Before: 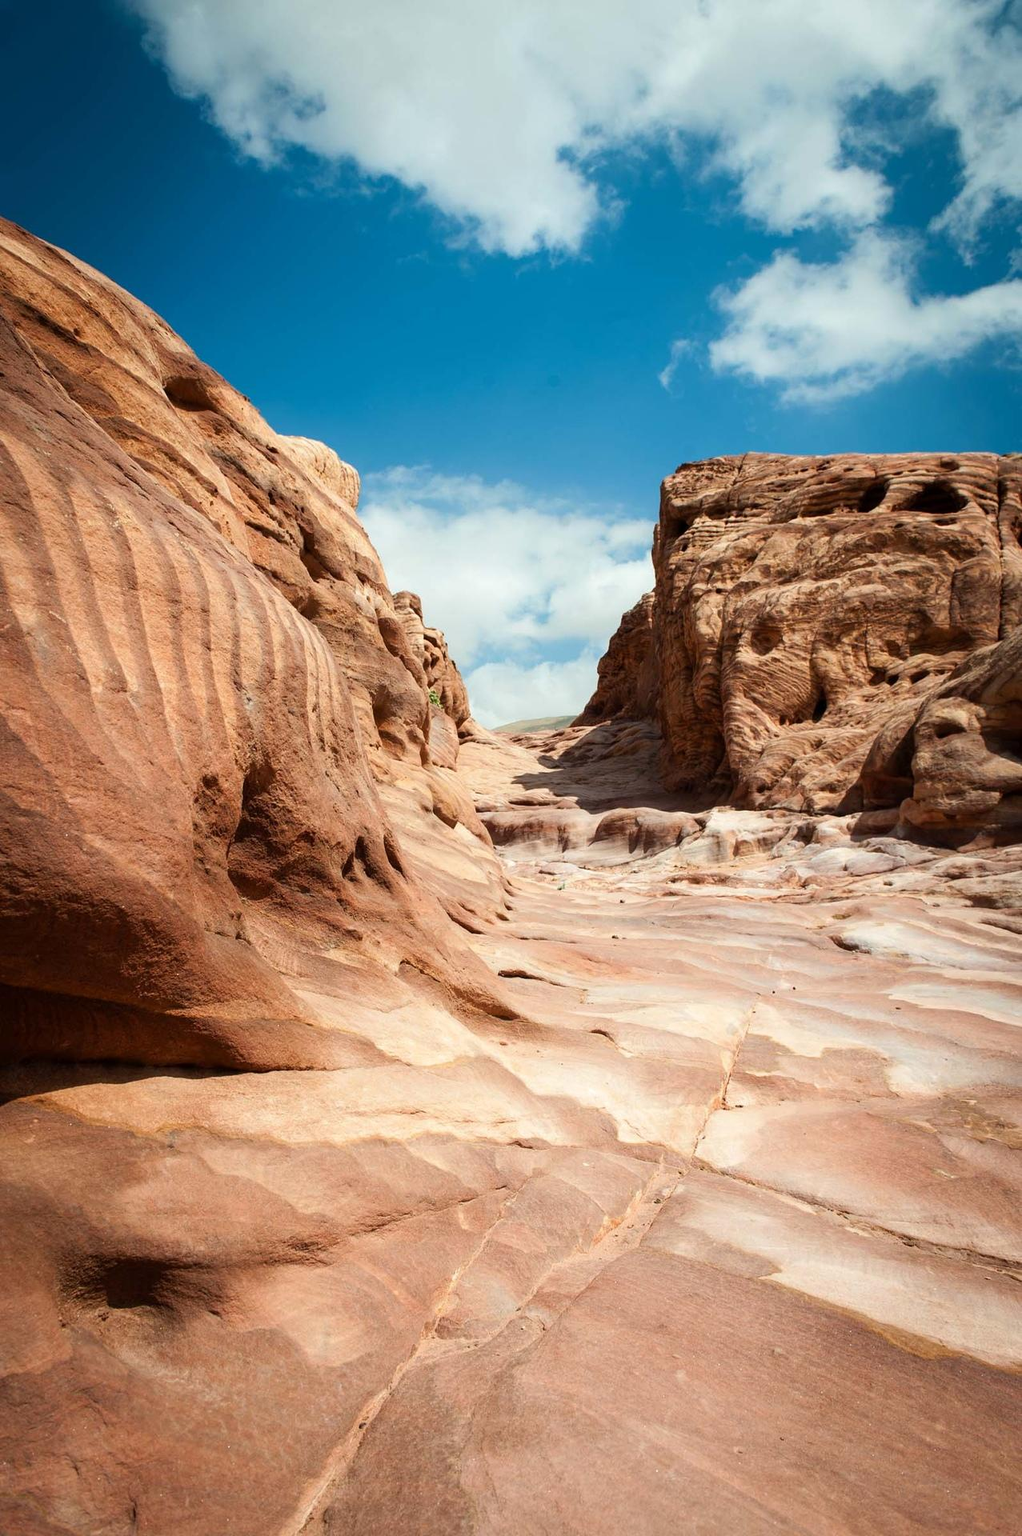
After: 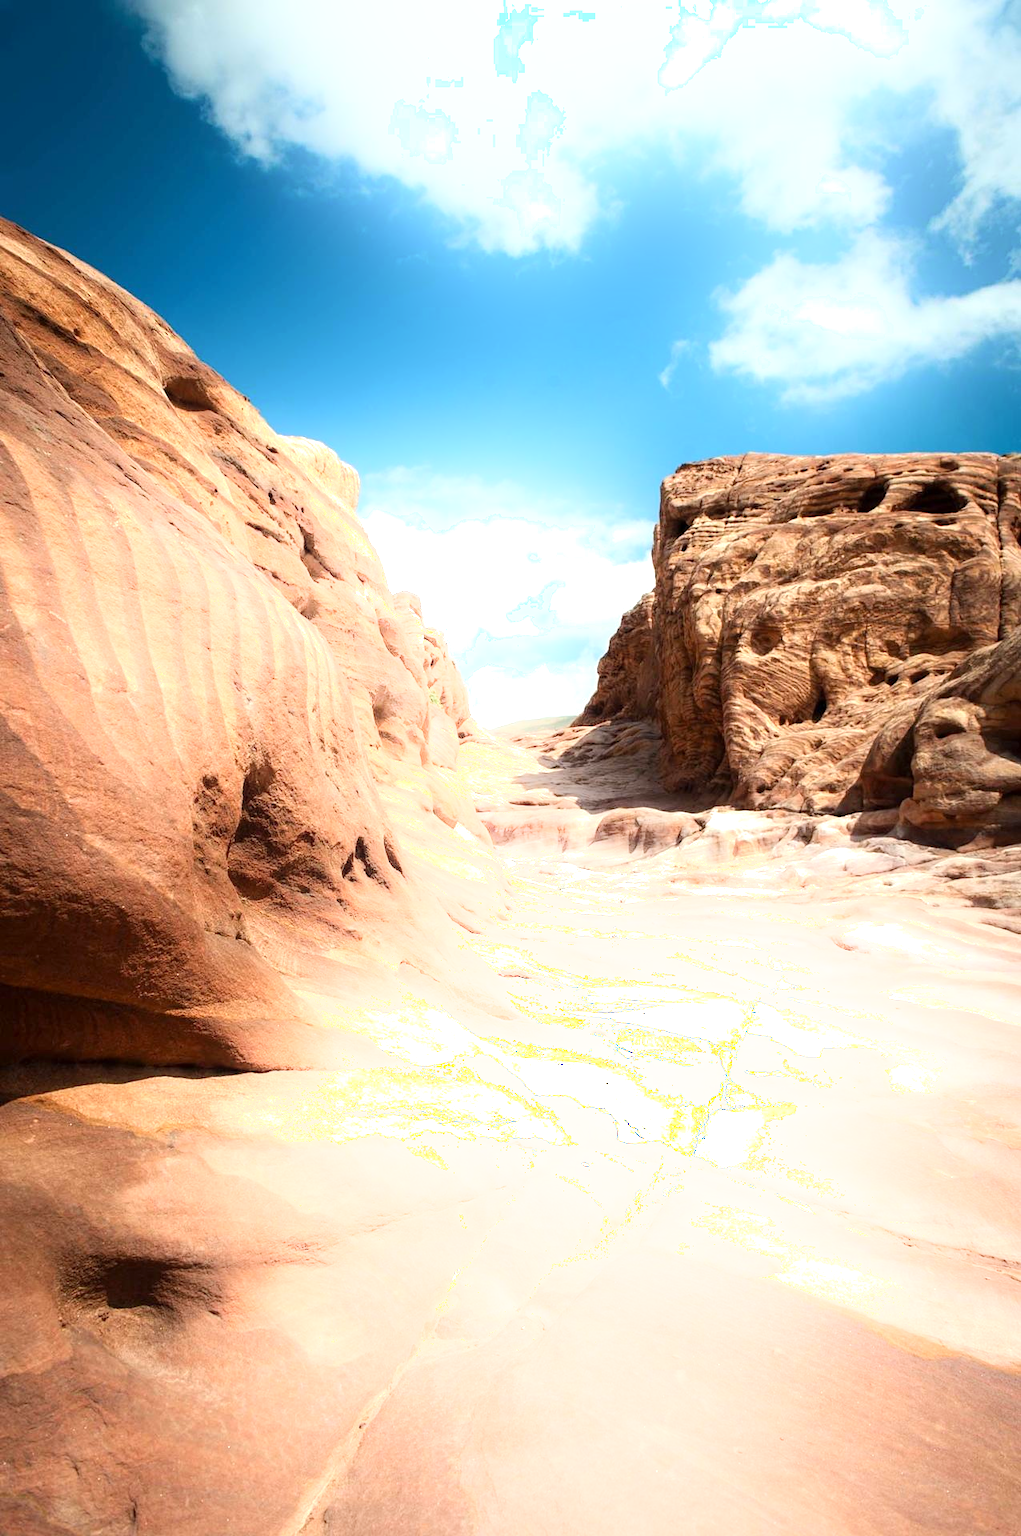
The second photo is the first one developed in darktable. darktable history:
exposure: exposure 0.6 EV, compensate highlight preservation false
shadows and highlights: shadows -21.3, highlights 100, soften with gaussian
